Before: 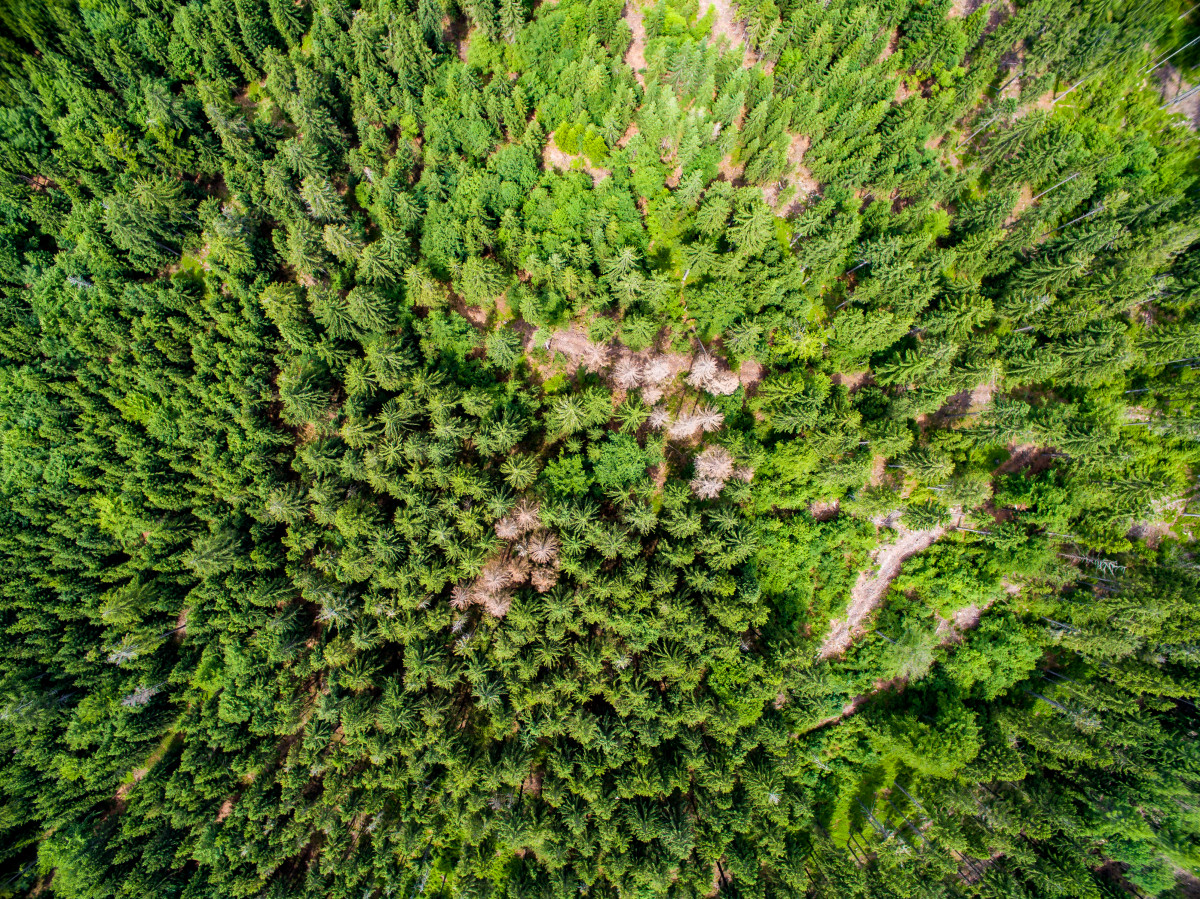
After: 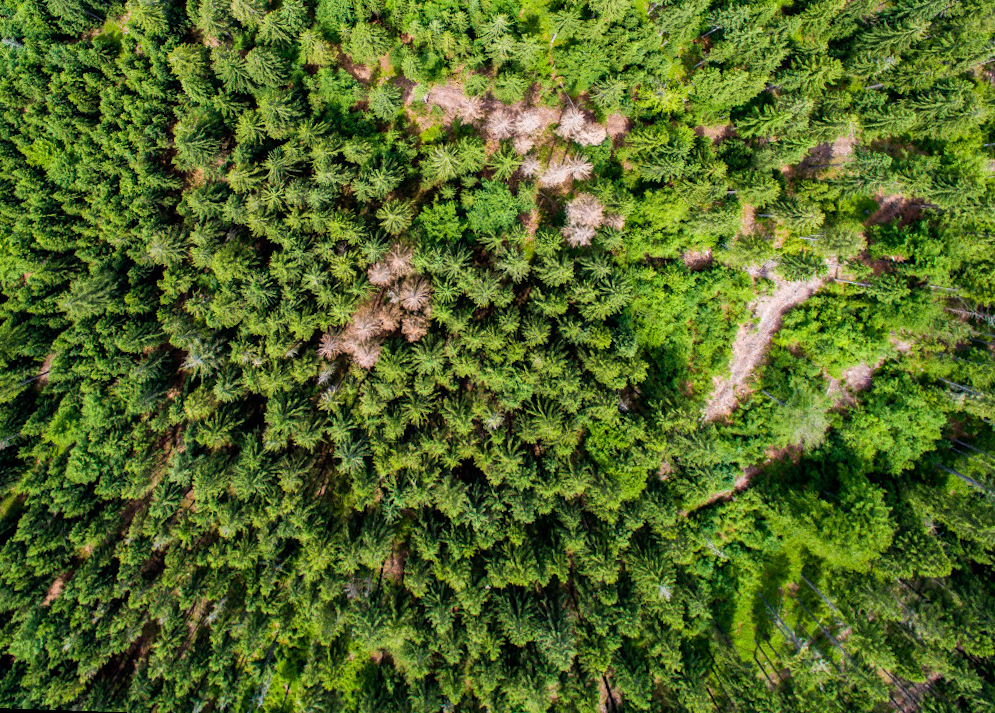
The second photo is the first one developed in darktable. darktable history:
grain: coarseness 22.88 ISO
crop and rotate: top 18.507%
rotate and perspective: rotation 0.72°, lens shift (vertical) -0.352, lens shift (horizontal) -0.051, crop left 0.152, crop right 0.859, crop top 0.019, crop bottom 0.964
